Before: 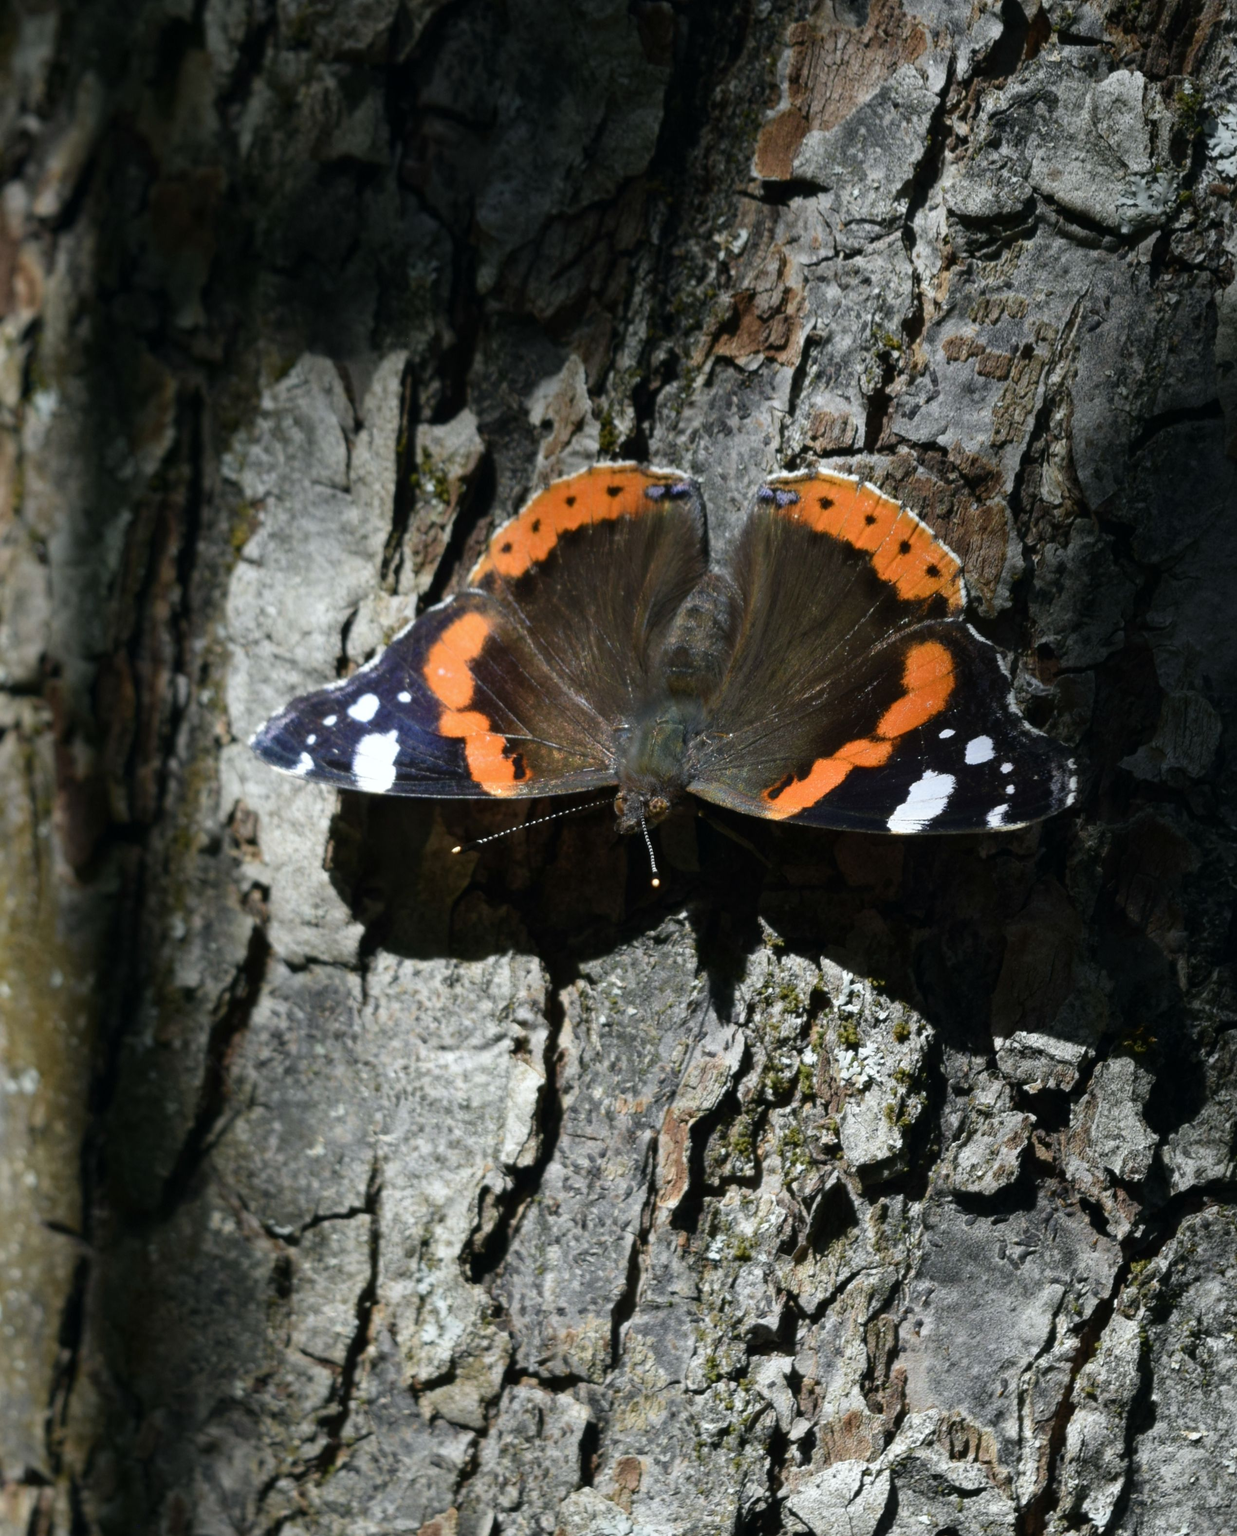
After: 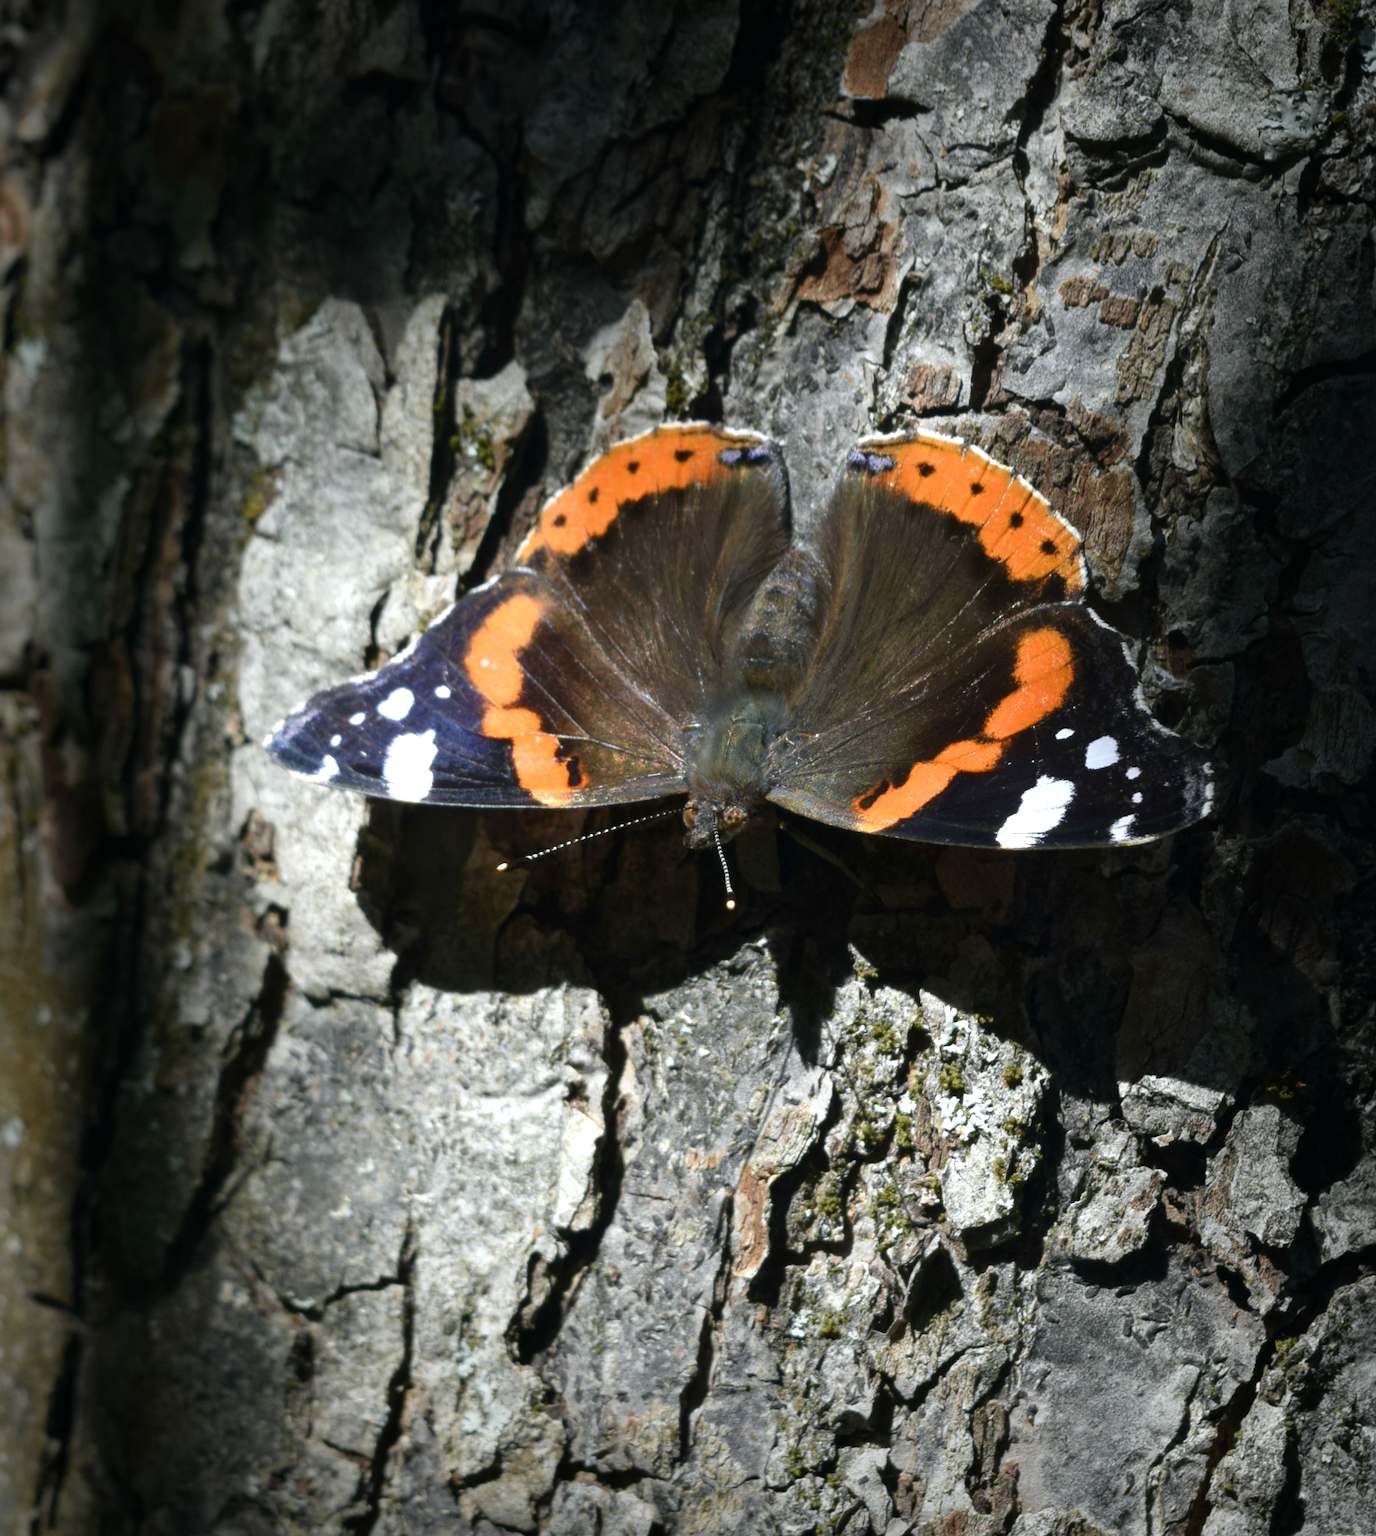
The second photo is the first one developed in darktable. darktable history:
vignetting: fall-off start 53.2%, brightness -0.594, saturation 0, automatic ratio true, width/height ratio 1.313, shape 0.22, unbound false
crop: left 1.507%, top 6.147%, right 1.379%, bottom 6.637%
exposure: black level correction 0, exposure 0.5 EV, compensate exposure bias true, compensate highlight preservation false
